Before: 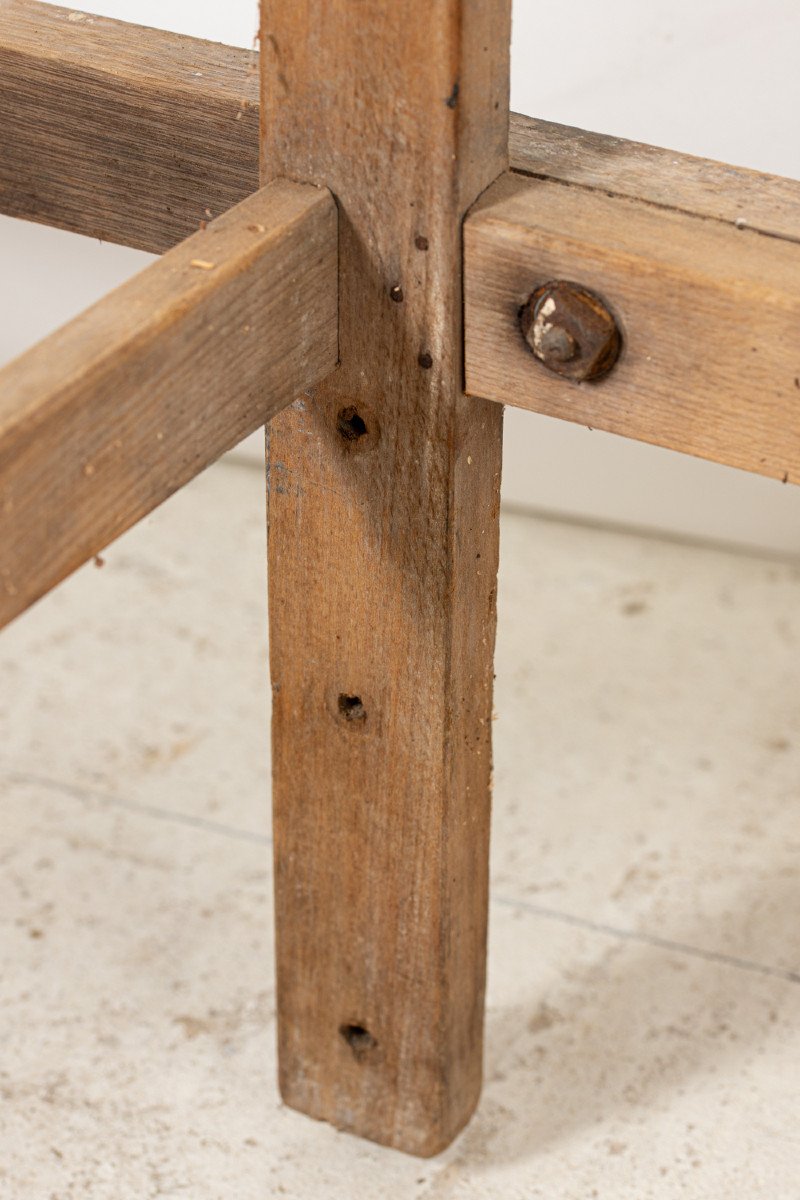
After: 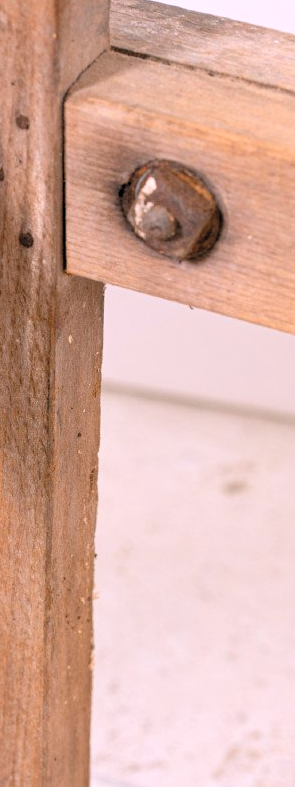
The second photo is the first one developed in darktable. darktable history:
crop and rotate: left 49.936%, top 10.094%, right 13.136%, bottom 24.256%
contrast brightness saturation: brightness 0.15
tone equalizer: on, module defaults
white balance: red 1.066, blue 1.119
levels: levels [0.073, 0.497, 0.972]
